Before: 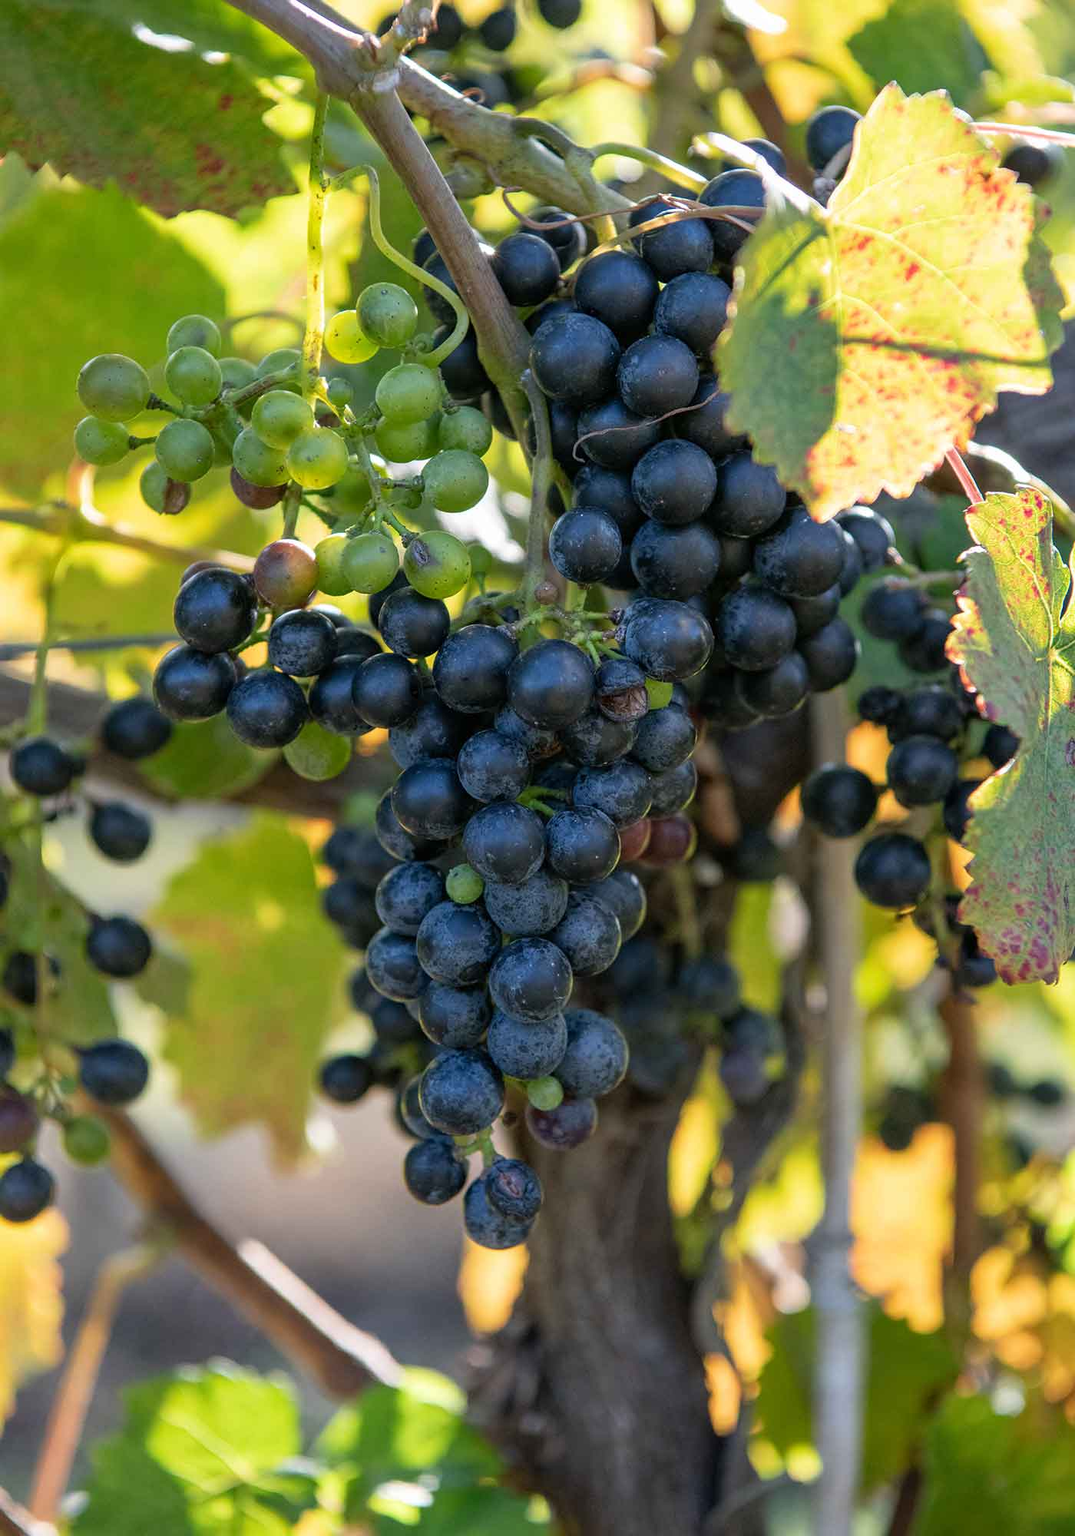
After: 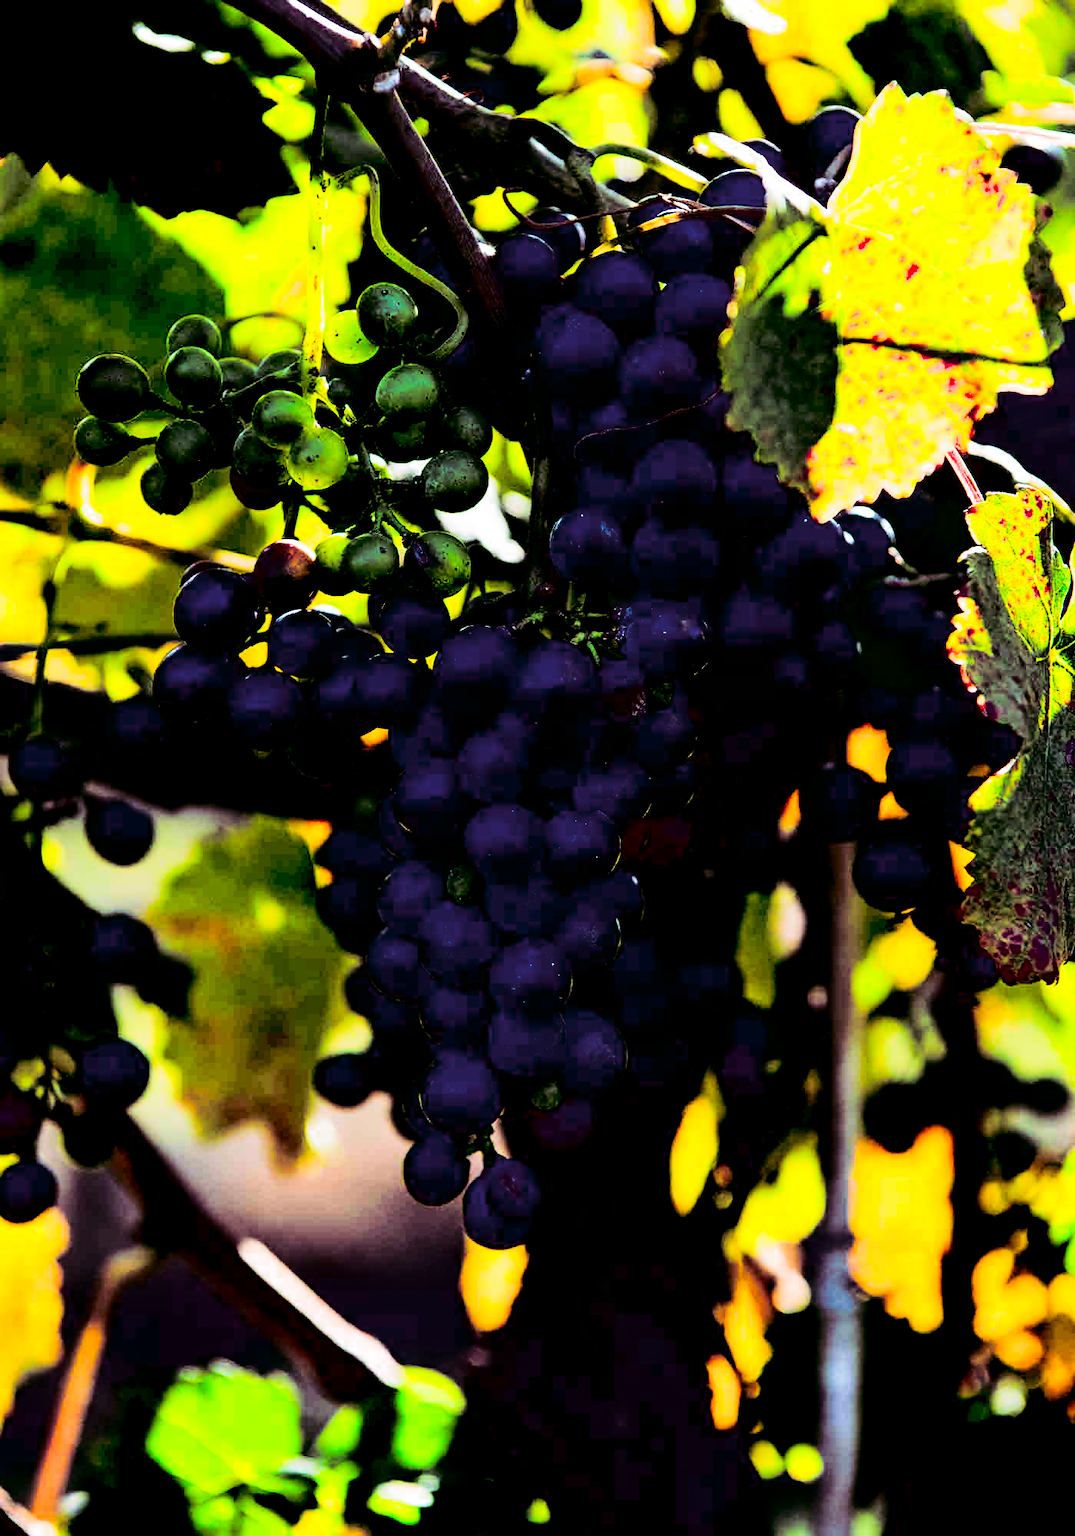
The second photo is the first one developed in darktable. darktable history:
contrast brightness saturation: contrast 0.77, brightness -1, saturation 1
color balance: output saturation 120%
split-toning: shadows › hue 316.8°, shadows › saturation 0.47, highlights › hue 201.6°, highlights › saturation 0, balance -41.97, compress 28.01%
tone equalizer: on, module defaults
